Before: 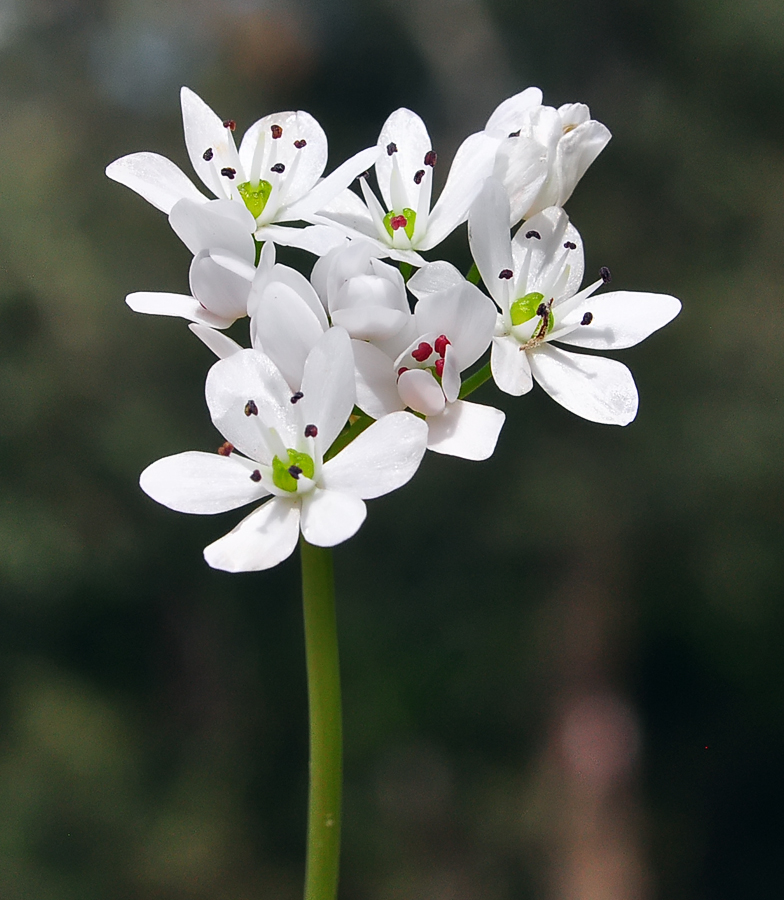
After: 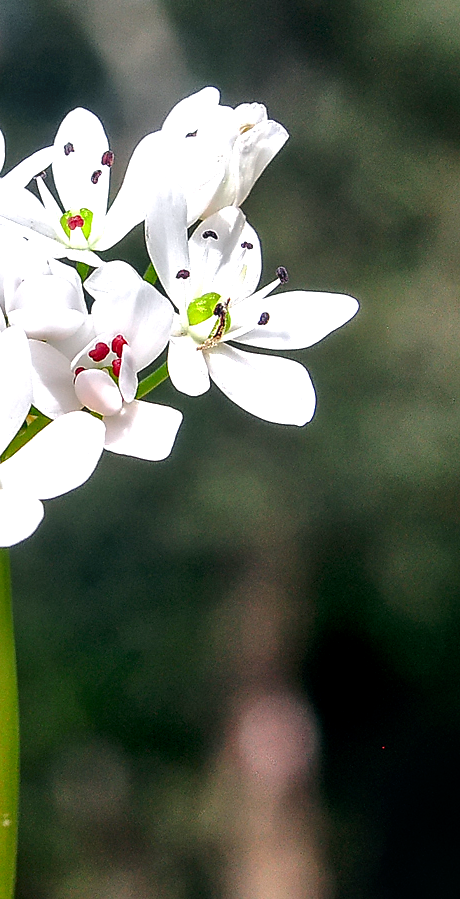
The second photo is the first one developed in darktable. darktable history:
crop: left 41.295%
local contrast: highlights 63%, detail 143%, midtone range 0.435
exposure: black level correction 0, exposure 0.952 EV, compensate exposure bias true, compensate highlight preservation false
sharpen: radius 1.053, threshold 1.095
tone curve: curves: ch0 [(0, 0) (0.003, 0.001) (0.011, 0.002) (0.025, 0.007) (0.044, 0.015) (0.069, 0.022) (0.1, 0.03) (0.136, 0.056) (0.177, 0.115) (0.224, 0.177) (0.277, 0.244) (0.335, 0.322) (0.399, 0.398) (0.468, 0.471) (0.543, 0.545) (0.623, 0.614) (0.709, 0.685) (0.801, 0.765) (0.898, 0.867) (1, 1)], preserve colors none
levels: levels [0, 0.499, 1]
color correction: highlights b* -0.058
